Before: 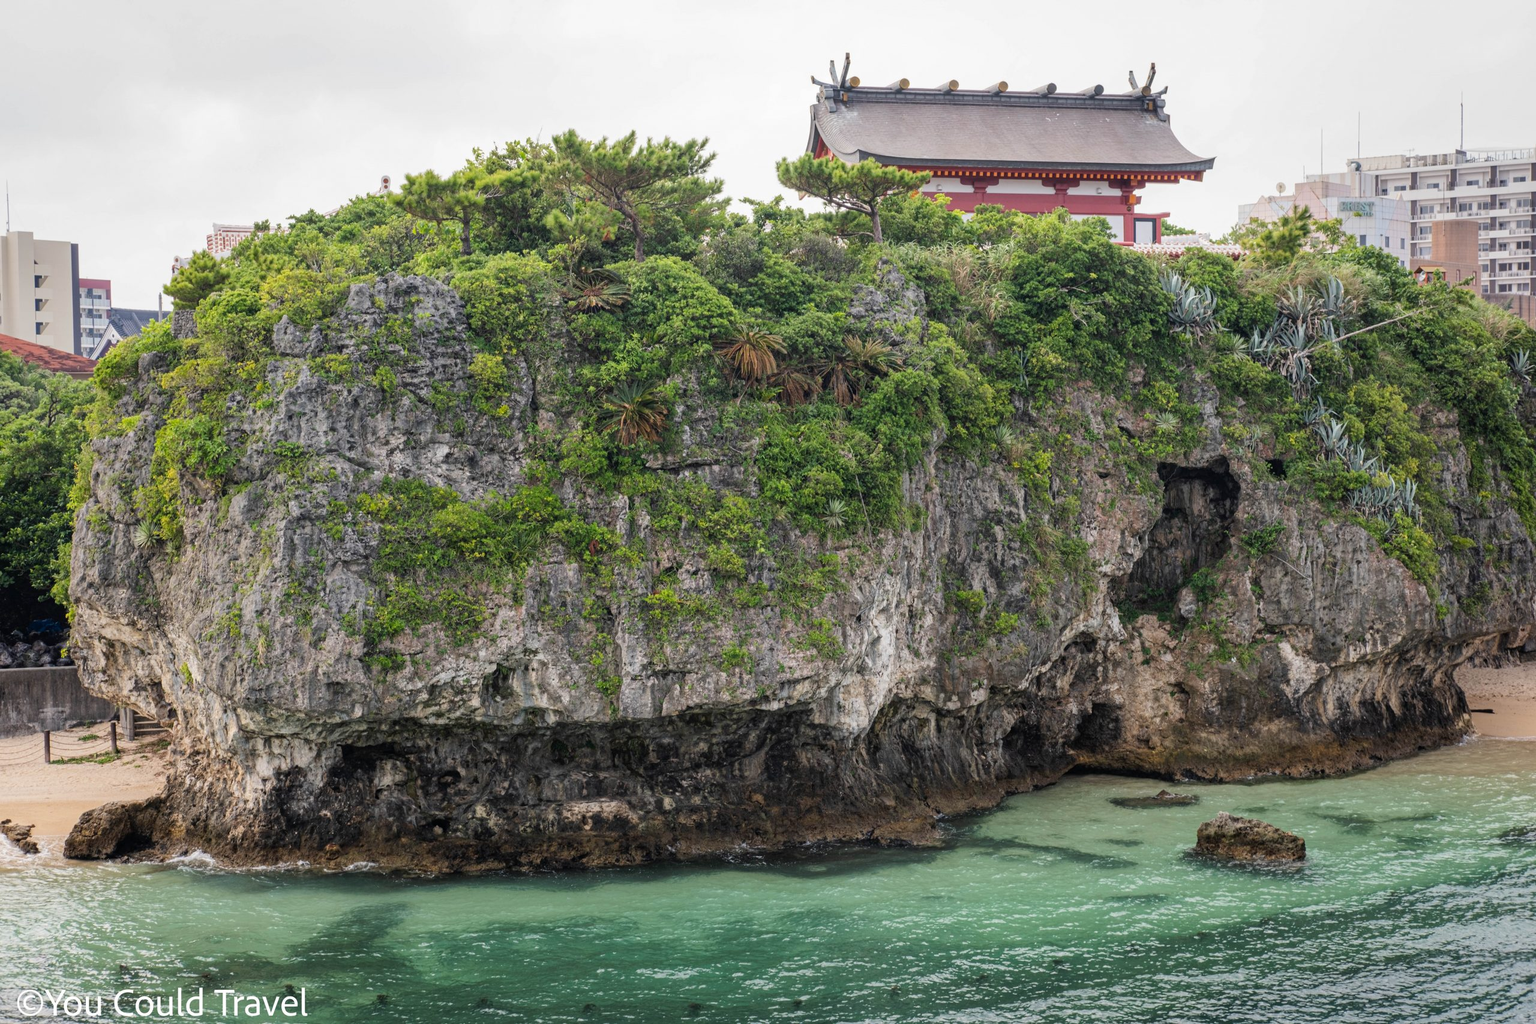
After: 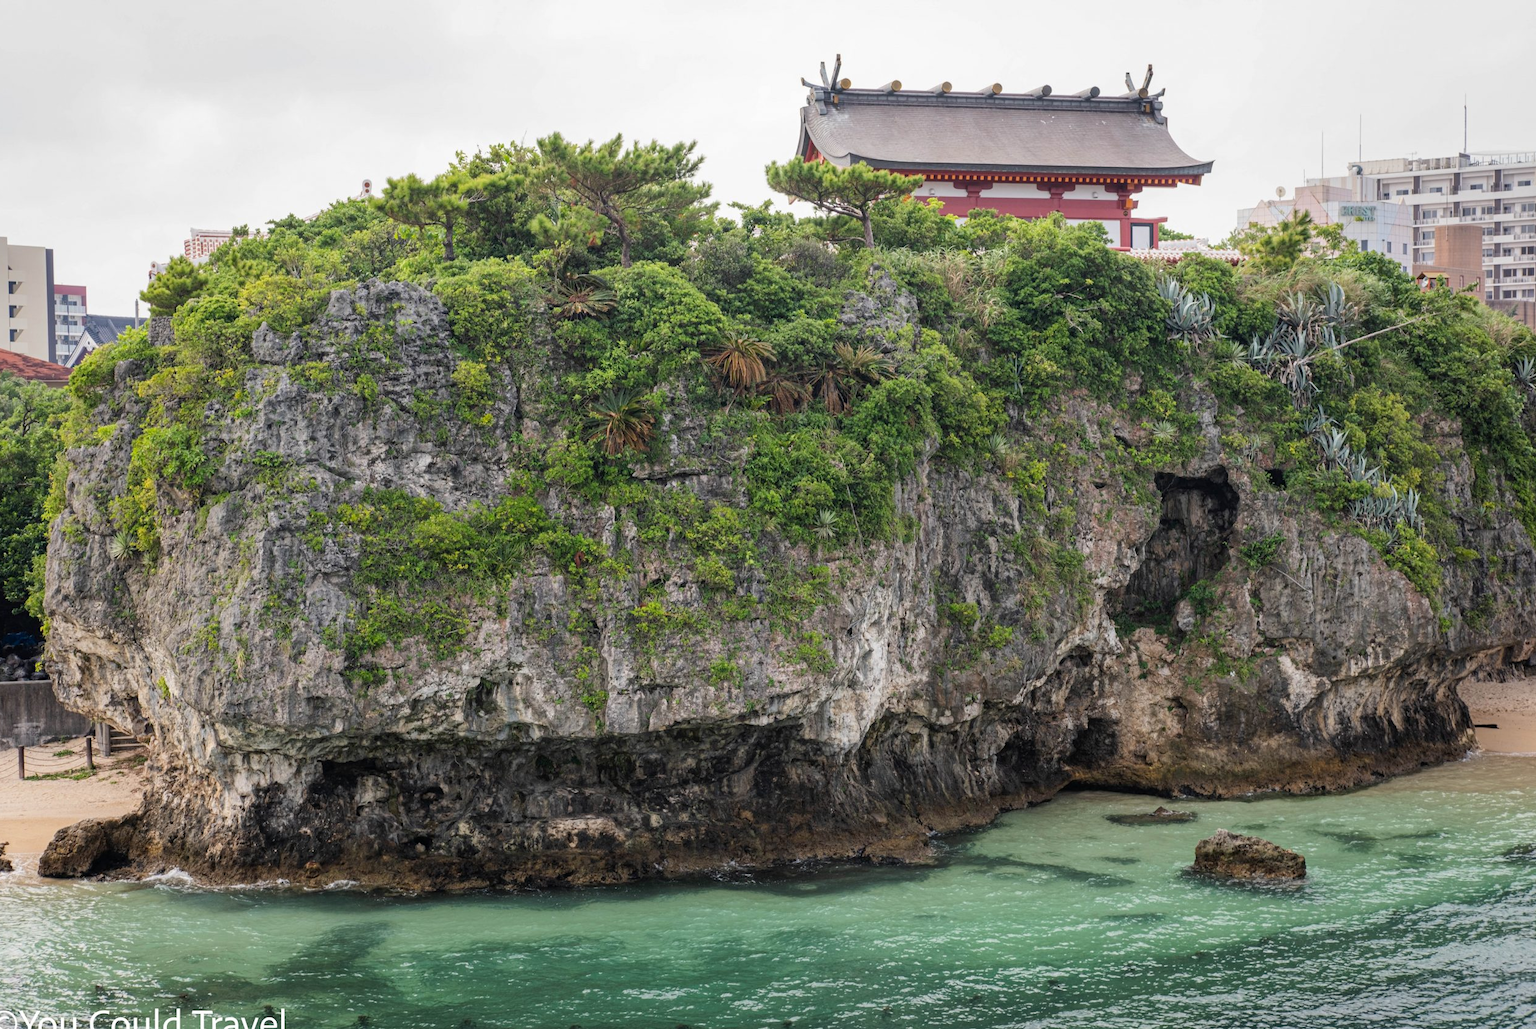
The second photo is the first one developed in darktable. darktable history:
crop: left 1.734%, right 0.287%, bottom 1.508%
